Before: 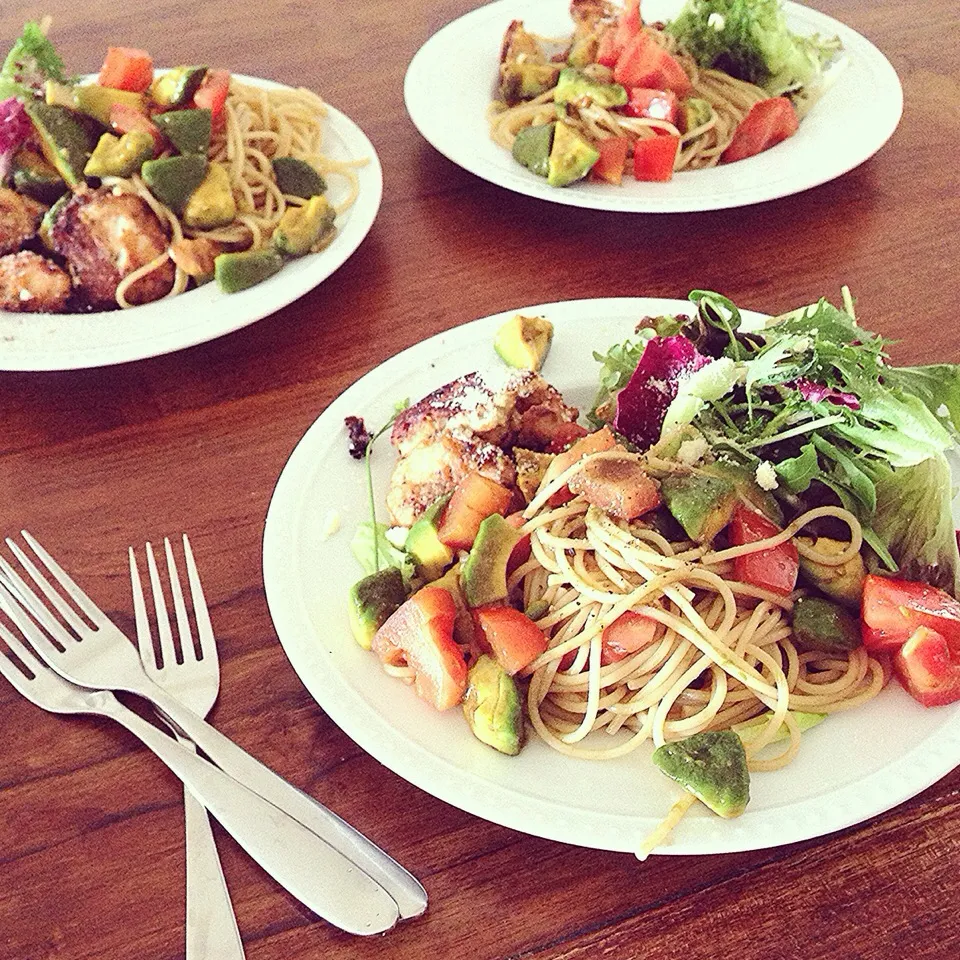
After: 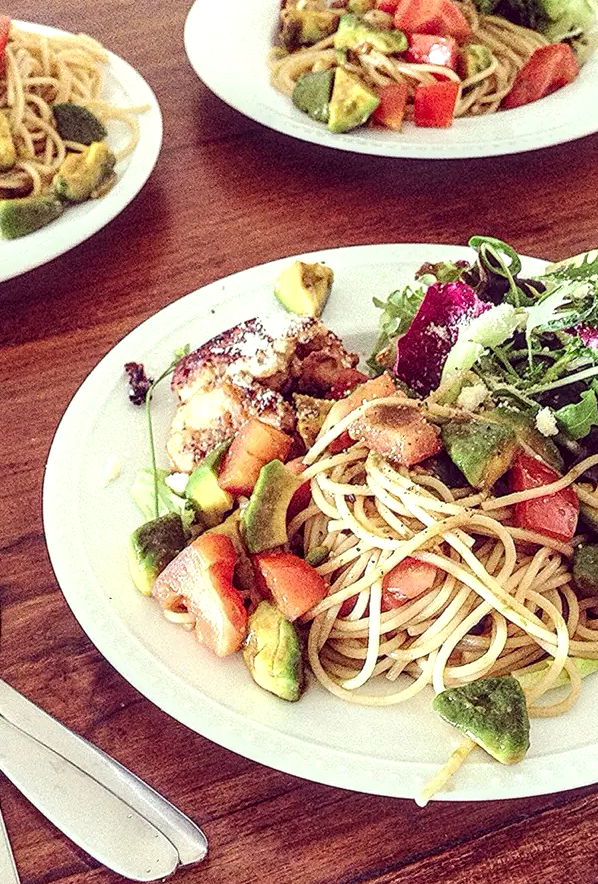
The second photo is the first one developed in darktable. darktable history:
crop and rotate: left 22.918%, top 5.629%, right 14.711%, bottom 2.247%
local contrast: detail 154%
